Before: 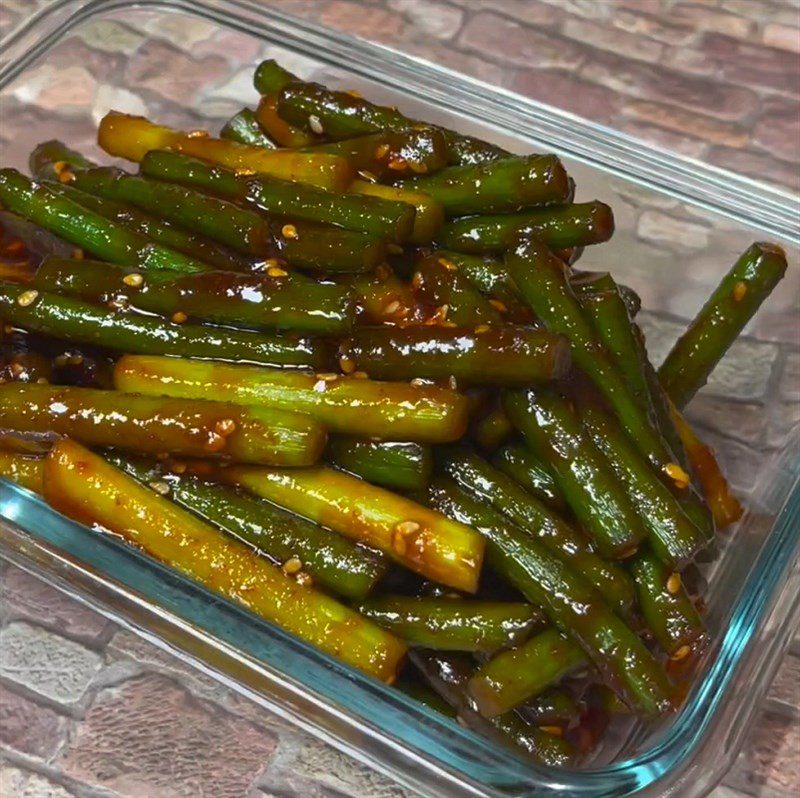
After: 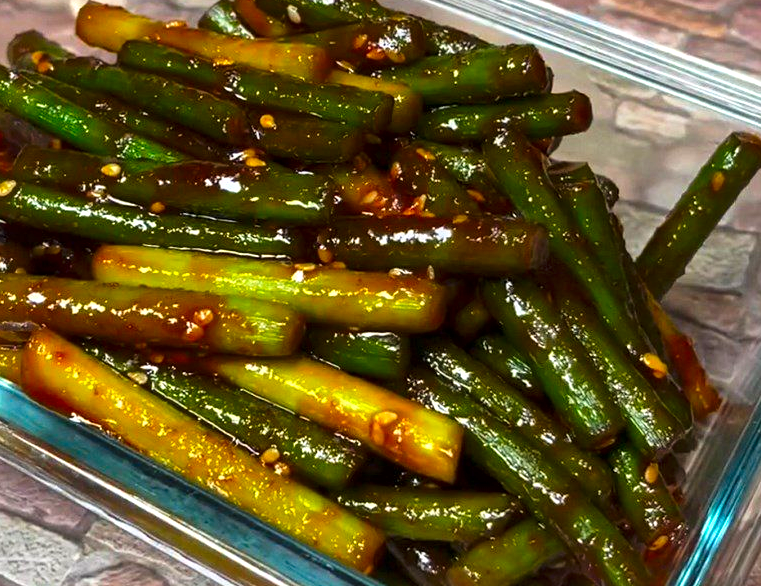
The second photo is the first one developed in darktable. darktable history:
crop and rotate: left 2.791%, top 13.847%, right 2.025%, bottom 12.644%
tone curve: curves: ch0 [(0, 0) (0.003, 0.002) (0.011, 0.009) (0.025, 0.02) (0.044, 0.036) (0.069, 0.057) (0.1, 0.081) (0.136, 0.115) (0.177, 0.153) (0.224, 0.202) (0.277, 0.264) (0.335, 0.333) (0.399, 0.409) (0.468, 0.491) (0.543, 0.58) (0.623, 0.675) (0.709, 0.777) (0.801, 0.88) (0.898, 0.98) (1, 1)], preserve colors none
contrast brightness saturation: contrast 0.085, saturation 0.281
local contrast: mode bilateral grid, contrast 19, coarseness 50, detail 149%, midtone range 0.2
